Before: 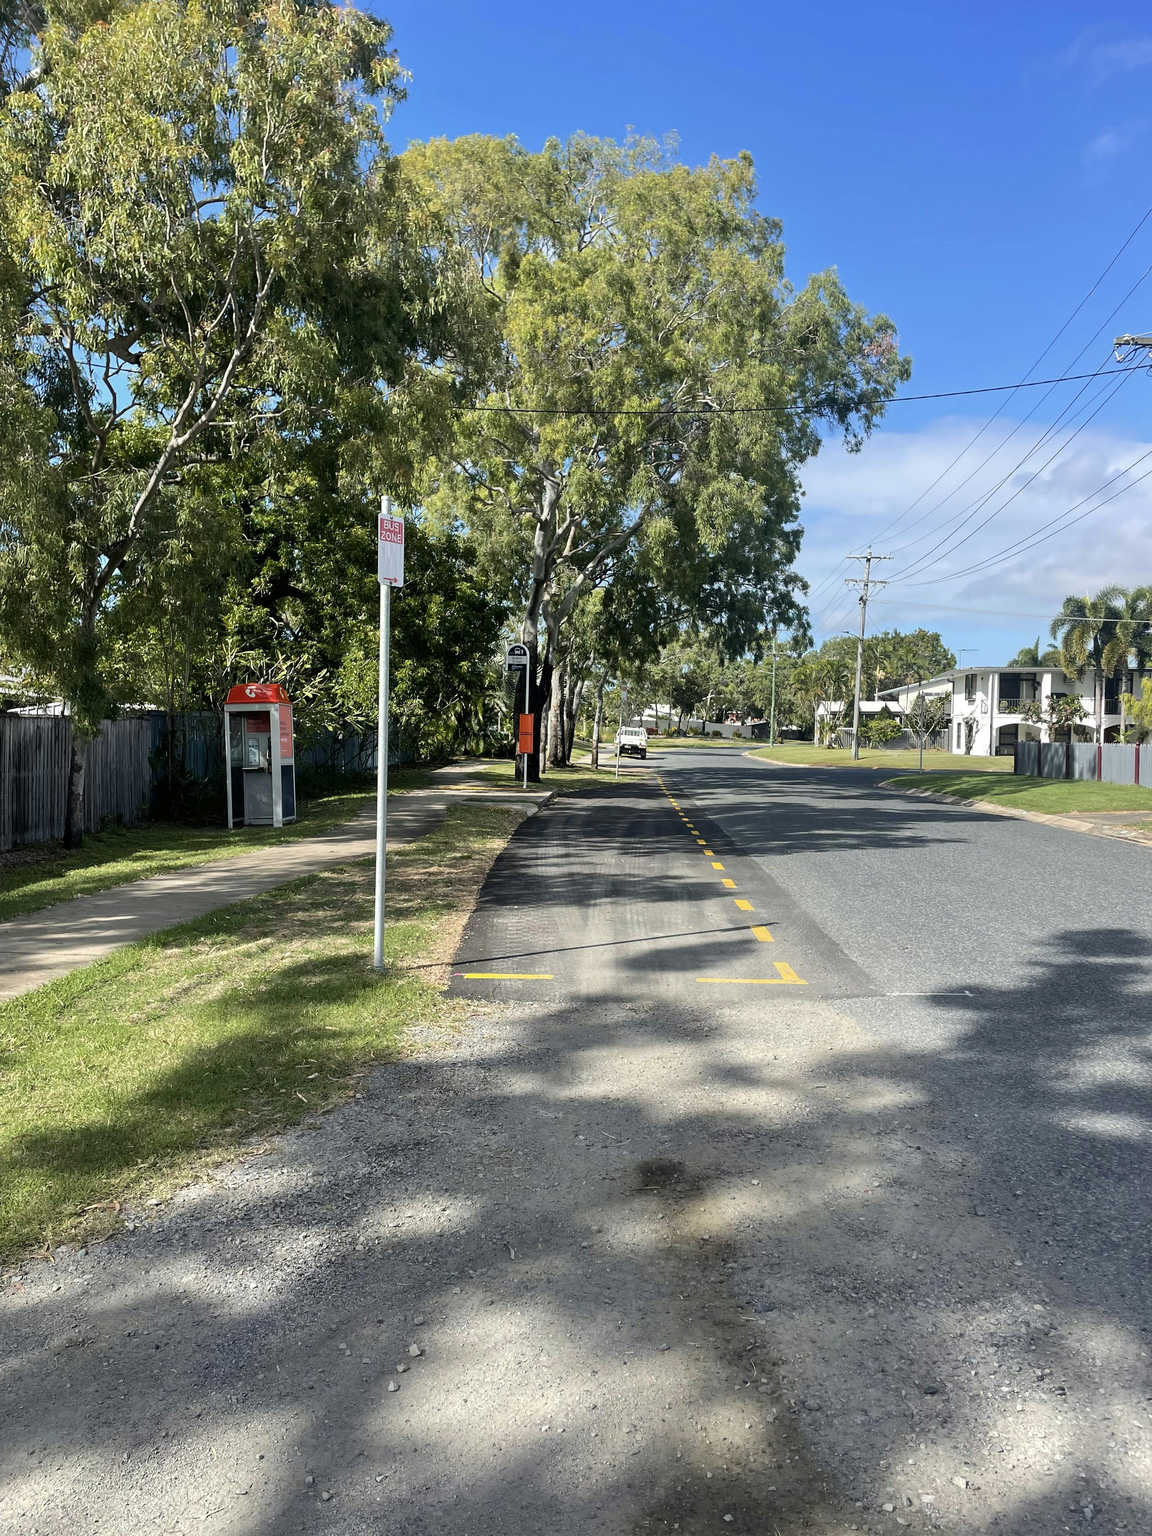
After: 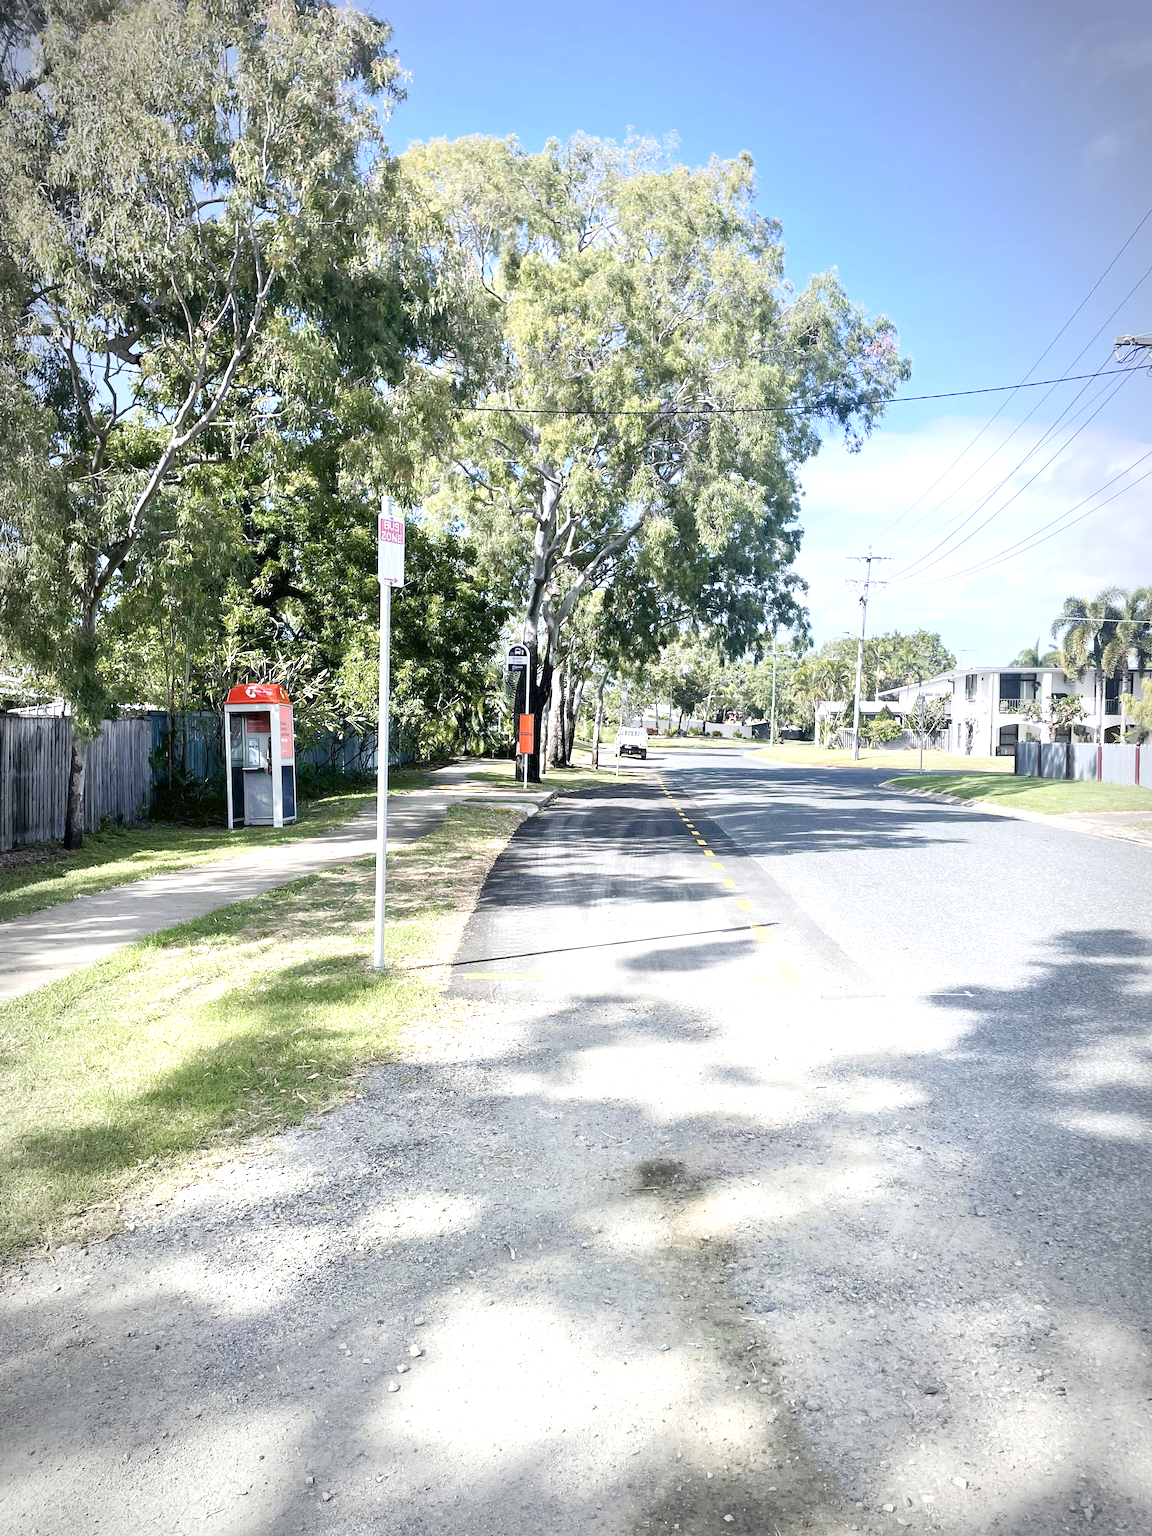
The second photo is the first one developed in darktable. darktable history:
base curve: curves: ch0 [(0, 0) (0.204, 0.334) (0.55, 0.733) (1, 1)], preserve colors none
exposure: exposure 1.5 EV, compensate highlight preservation false
graduated density: hue 238.83°, saturation 50%
vignetting: automatic ratio true
